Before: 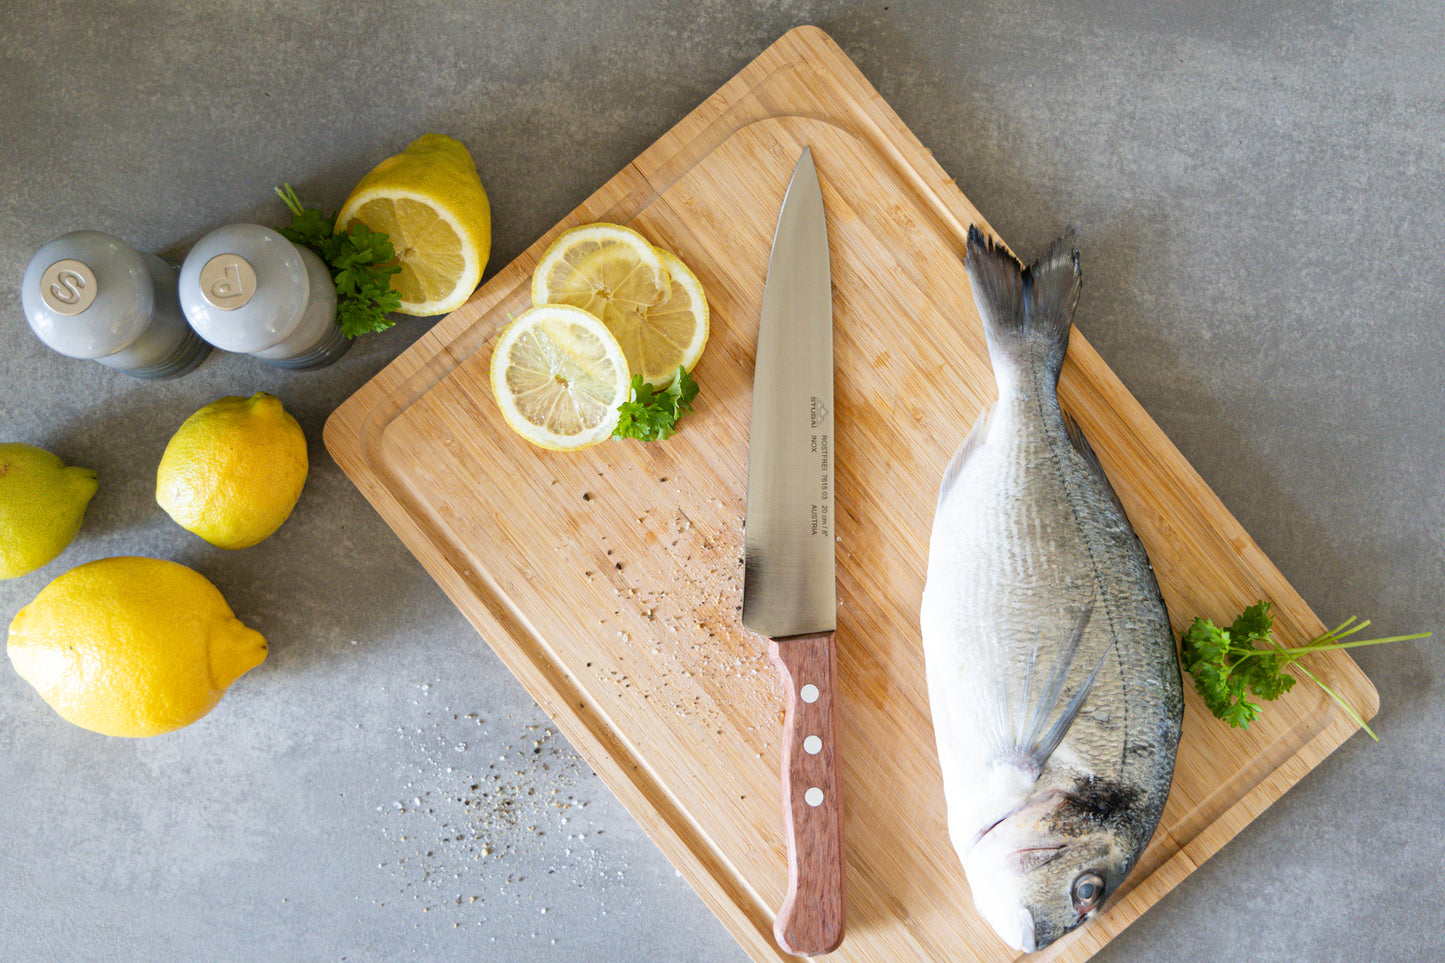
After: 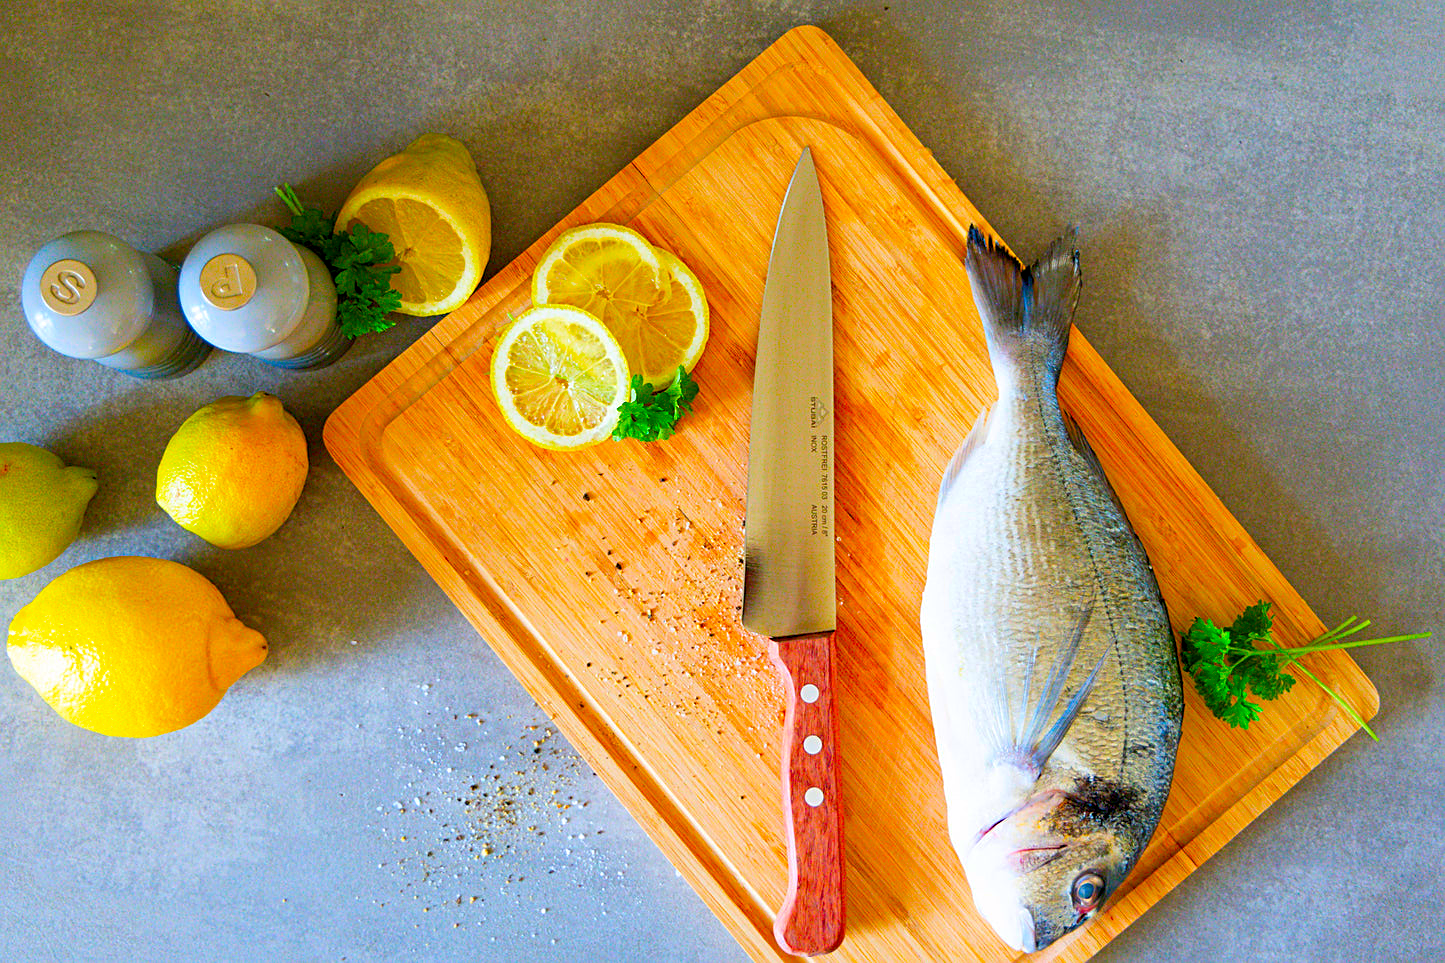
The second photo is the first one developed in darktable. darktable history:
color correction: highlights b* -0.023, saturation 2.15
sharpen: on, module defaults
color balance rgb: global offset › luminance -0.494%, perceptual saturation grading › global saturation 25.038%, global vibrance 20.892%
